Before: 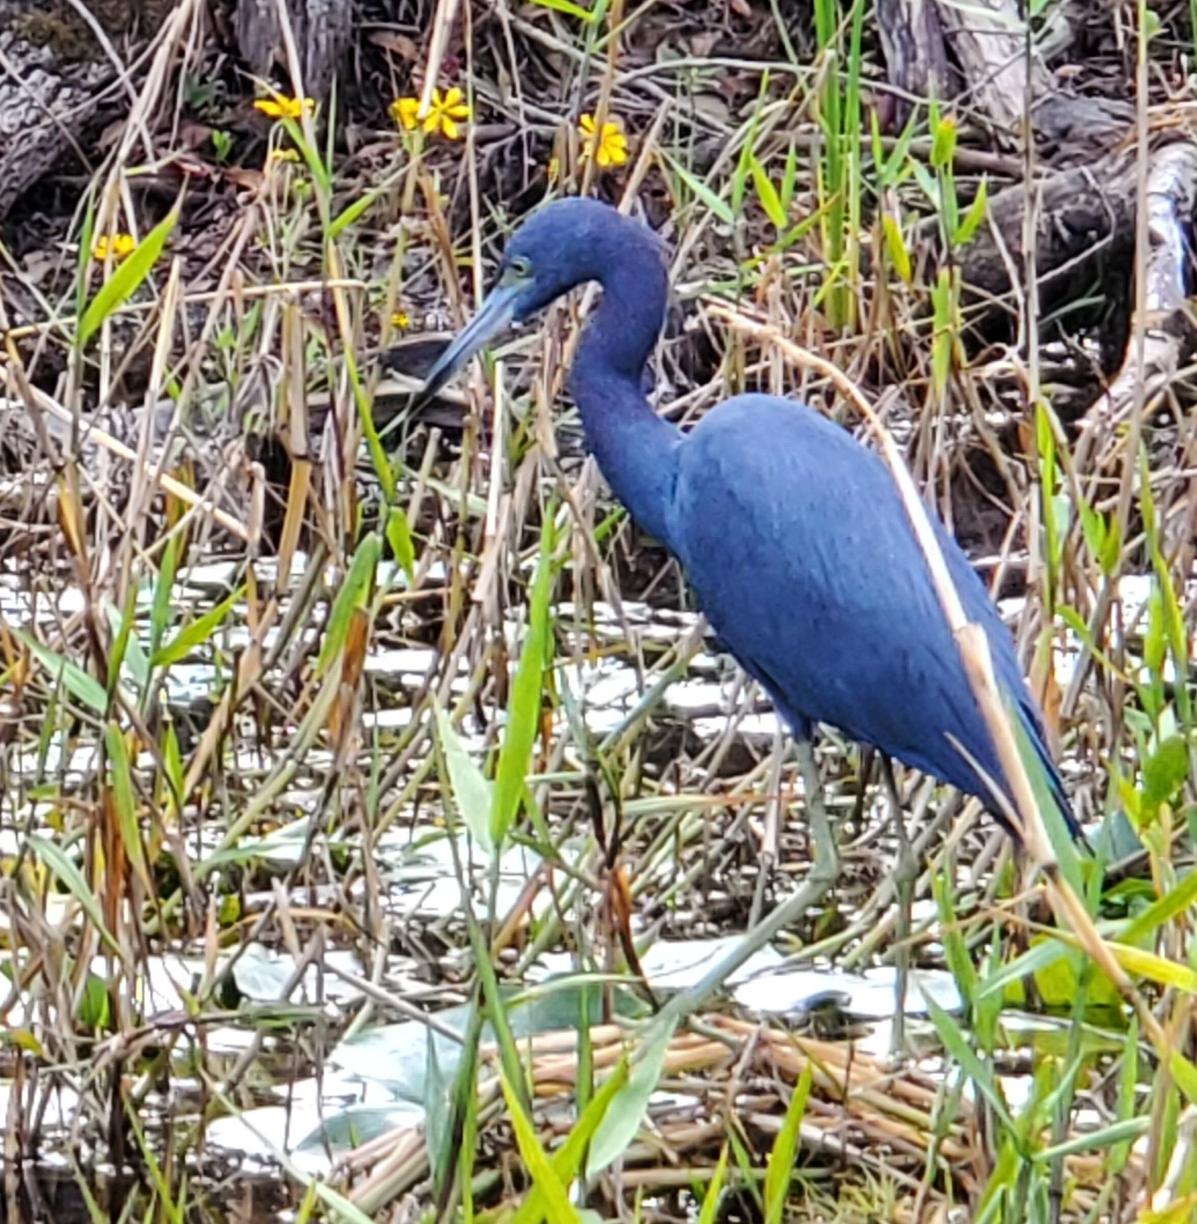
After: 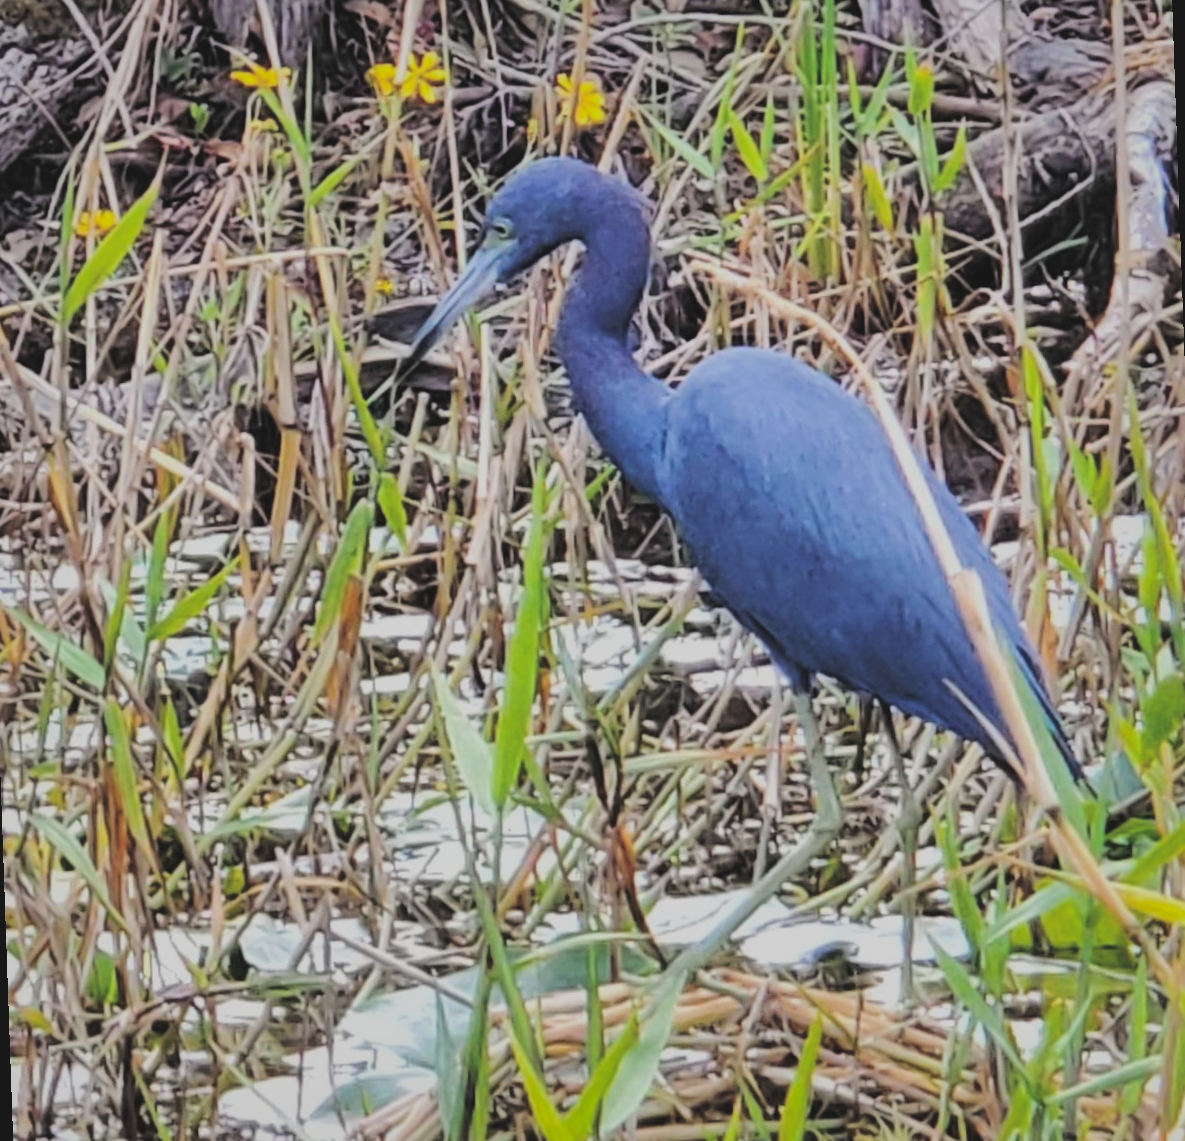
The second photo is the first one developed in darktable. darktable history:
rotate and perspective: rotation -2°, crop left 0.022, crop right 0.978, crop top 0.049, crop bottom 0.951
filmic rgb: black relative exposure -5 EV, hardness 2.88, contrast 1.2
shadows and highlights: shadows 40, highlights -60
exposure: black level correction -0.028, compensate highlight preservation false
